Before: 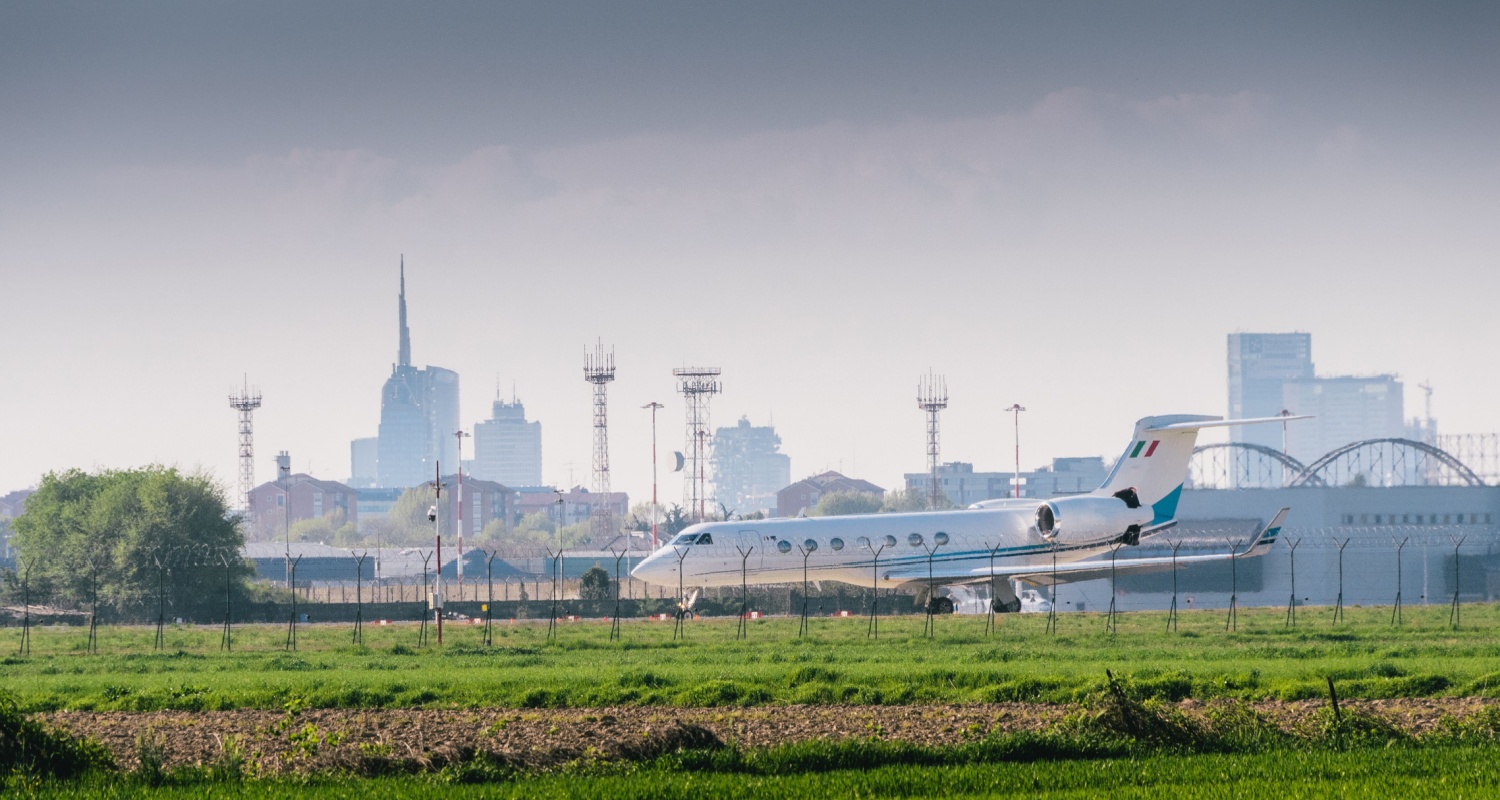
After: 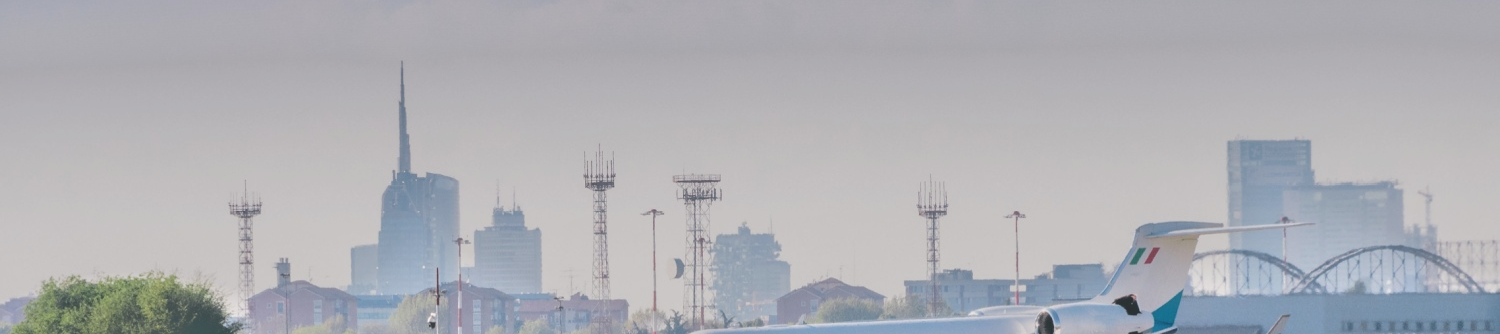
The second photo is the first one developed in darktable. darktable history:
tone equalizer: -7 EV -0.627 EV, -6 EV 0.977 EV, -5 EV -0.488 EV, -4 EV 0.408 EV, -3 EV 0.441 EV, -2 EV 0.138 EV, -1 EV -0.172 EV, +0 EV -0.369 EV
shadows and highlights: shadows 25.31, highlights -23.75
crop and rotate: top 24.13%, bottom 34.059%
haze removal: strength -0.061, compatibility mode true, adaptive false
